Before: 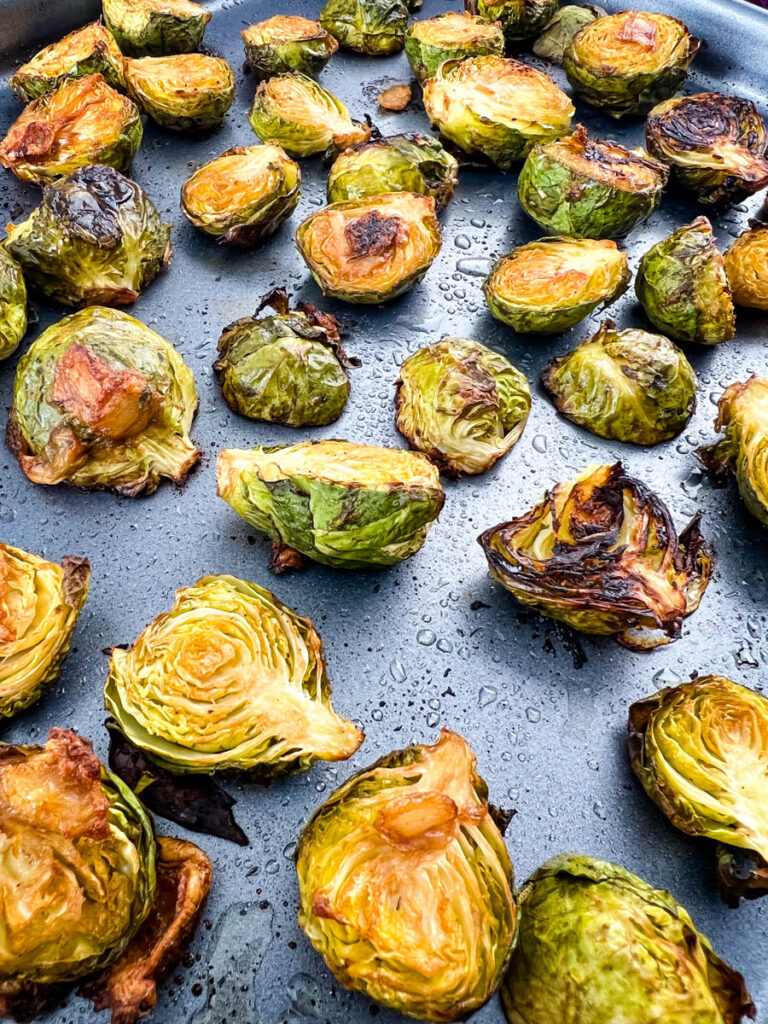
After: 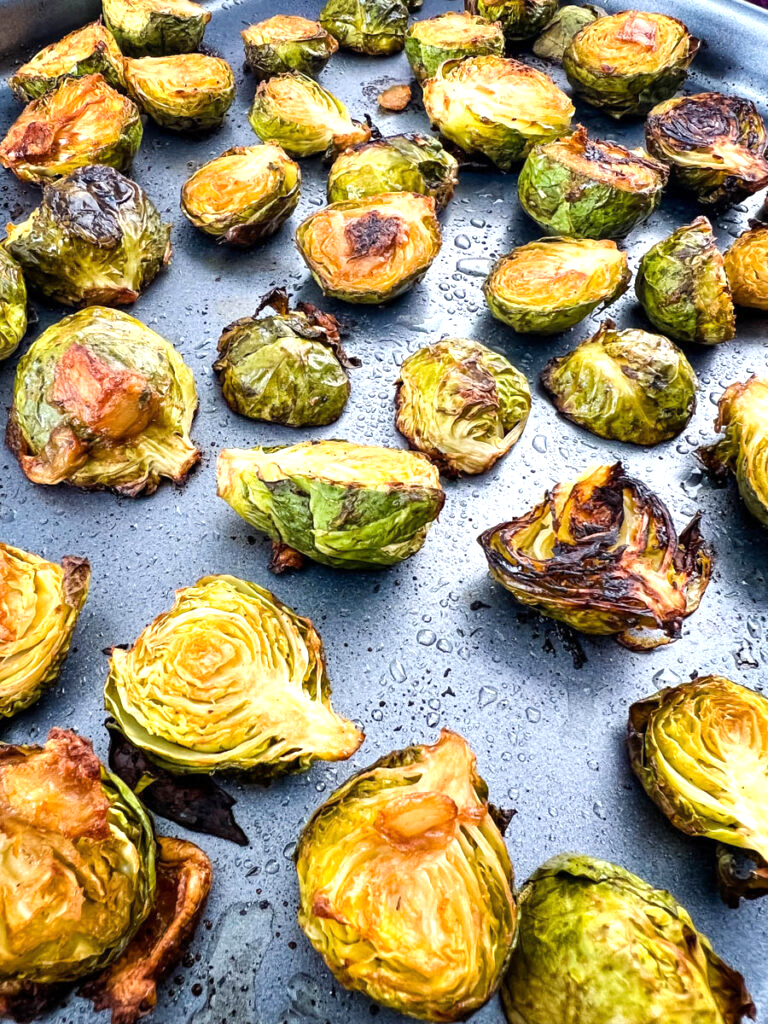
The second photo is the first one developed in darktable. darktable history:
exposure: exposure 0.352 EV, compensate exposure bias true, compensate highlight preservation false
